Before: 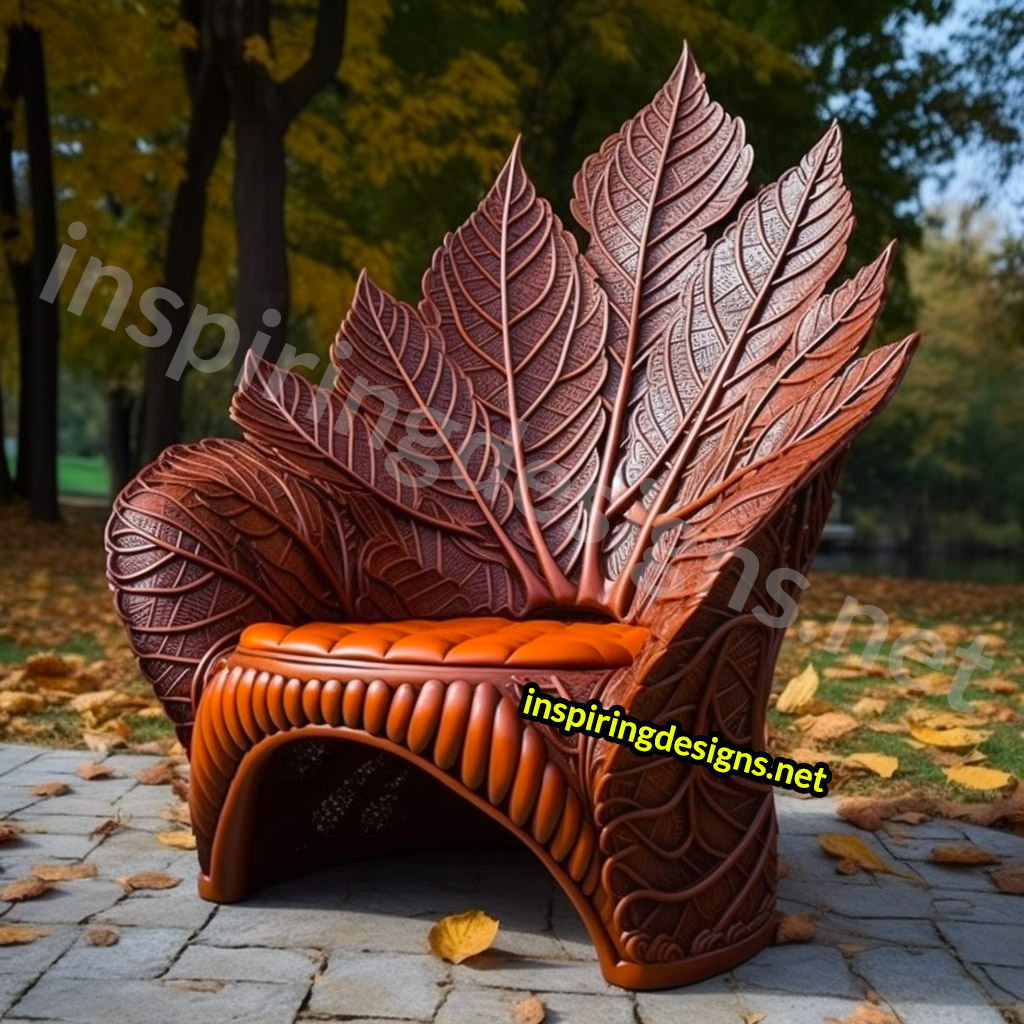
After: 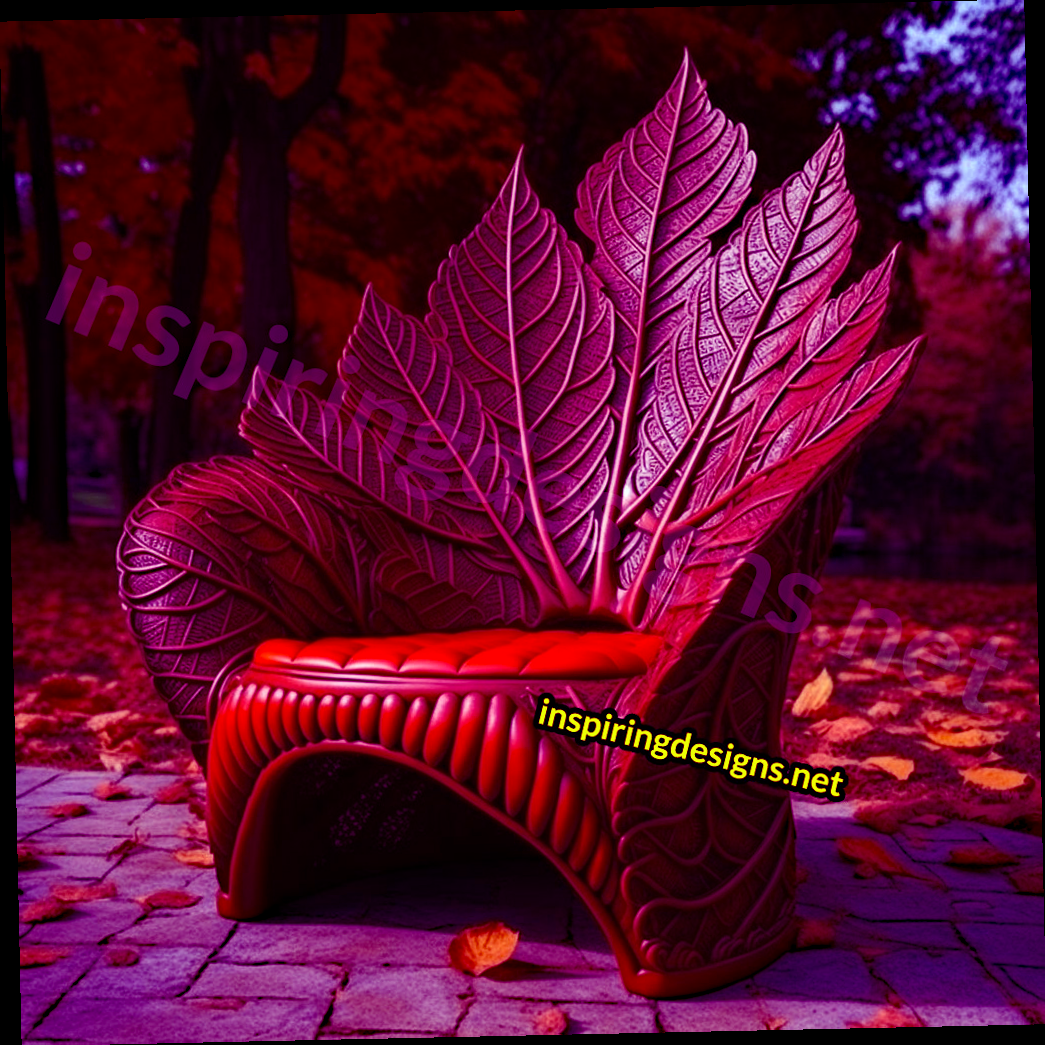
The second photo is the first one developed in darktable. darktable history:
haze removal: strength 0.42, compatibility mode true, adaptive false
tone equalizer: on, module defaults
rotate and perspective: rotation -1.24°, automatic cropping off
color balance: mode lift, gamma, gain (sRGB), lift [1, 1, 0.101, 1]
